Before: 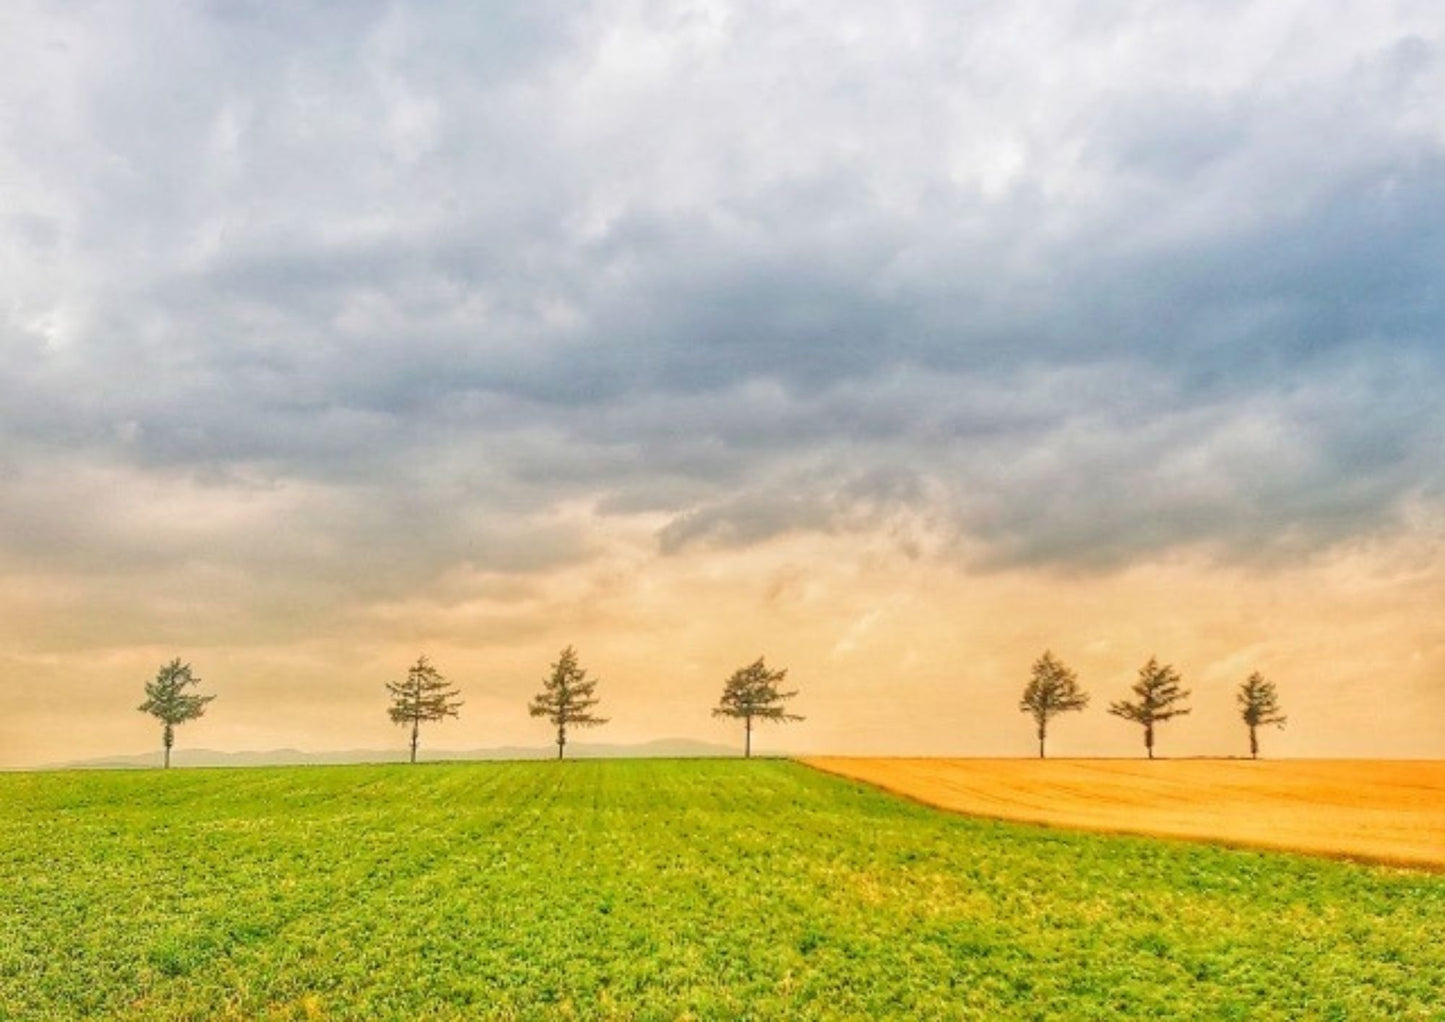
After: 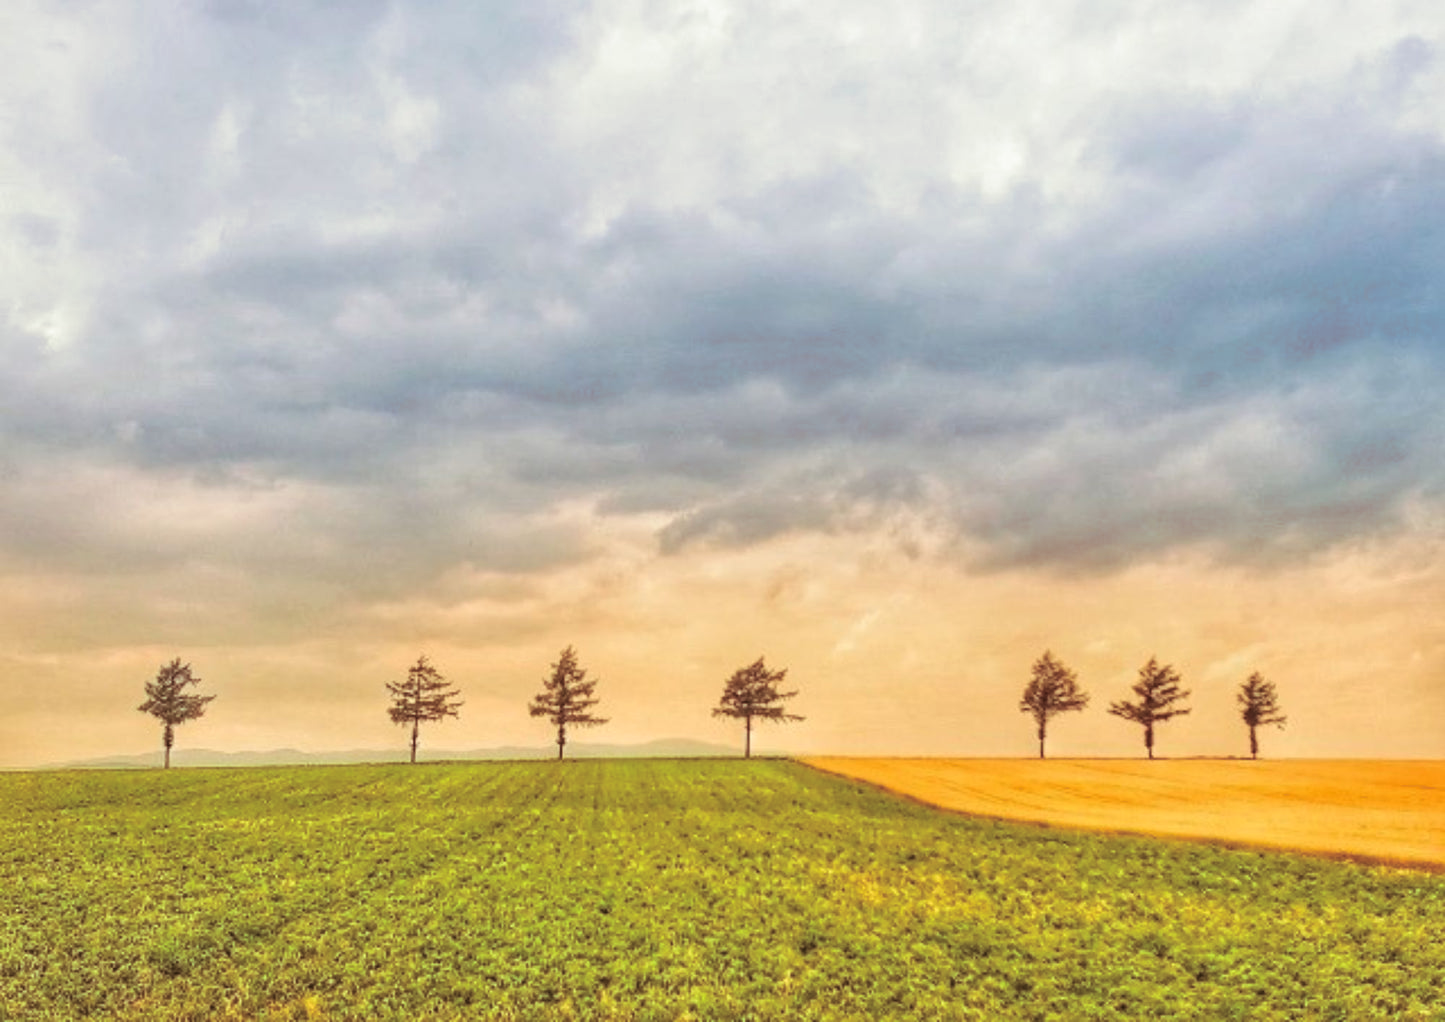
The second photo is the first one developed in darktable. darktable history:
split-toning: on, module defaults
contrast equalizer: y [[0.509, 0.517, 0.523, 0.523, 0.517, 0.509], [0.5 ×6], [0.5 ×6], [0 ×6], [0 ×6]]
